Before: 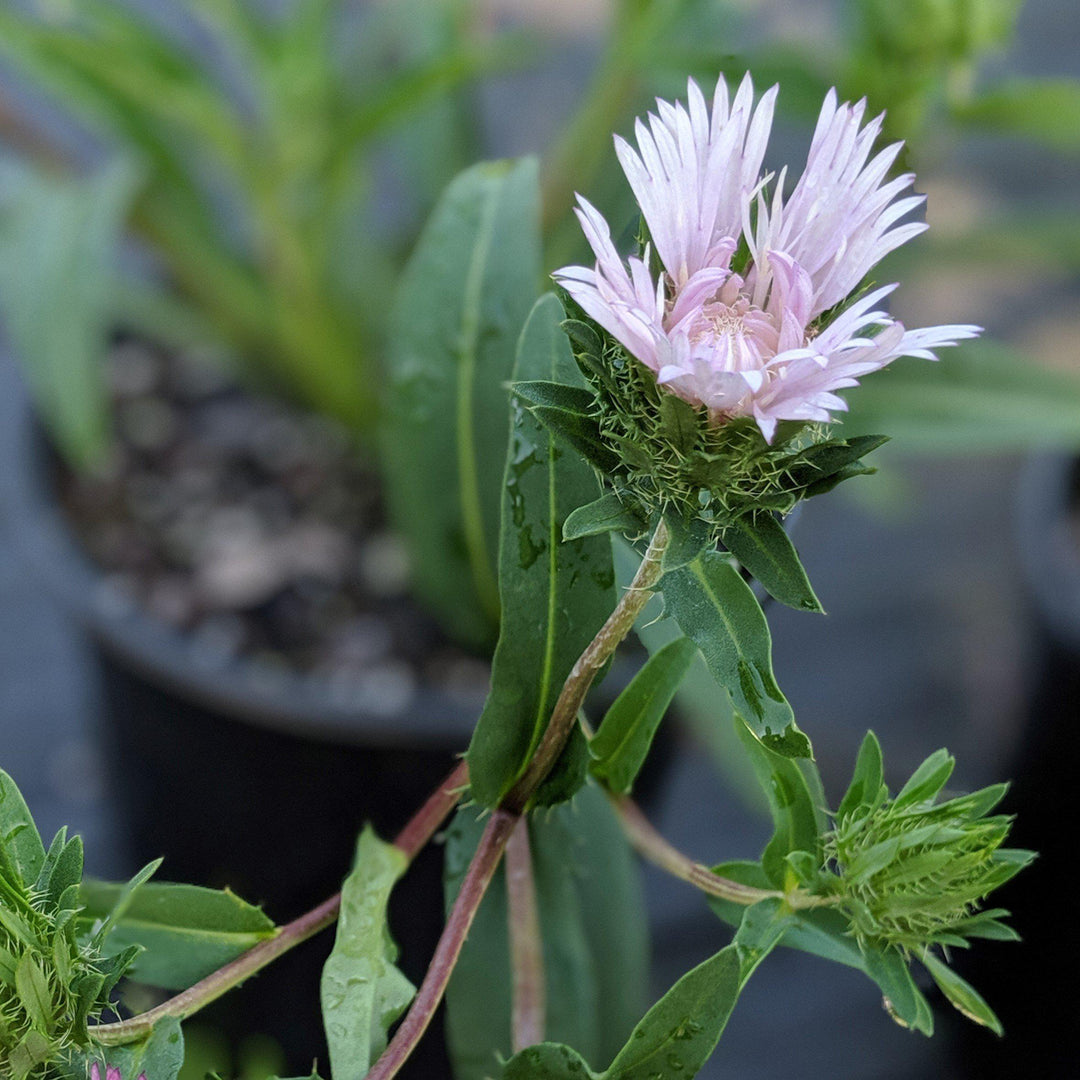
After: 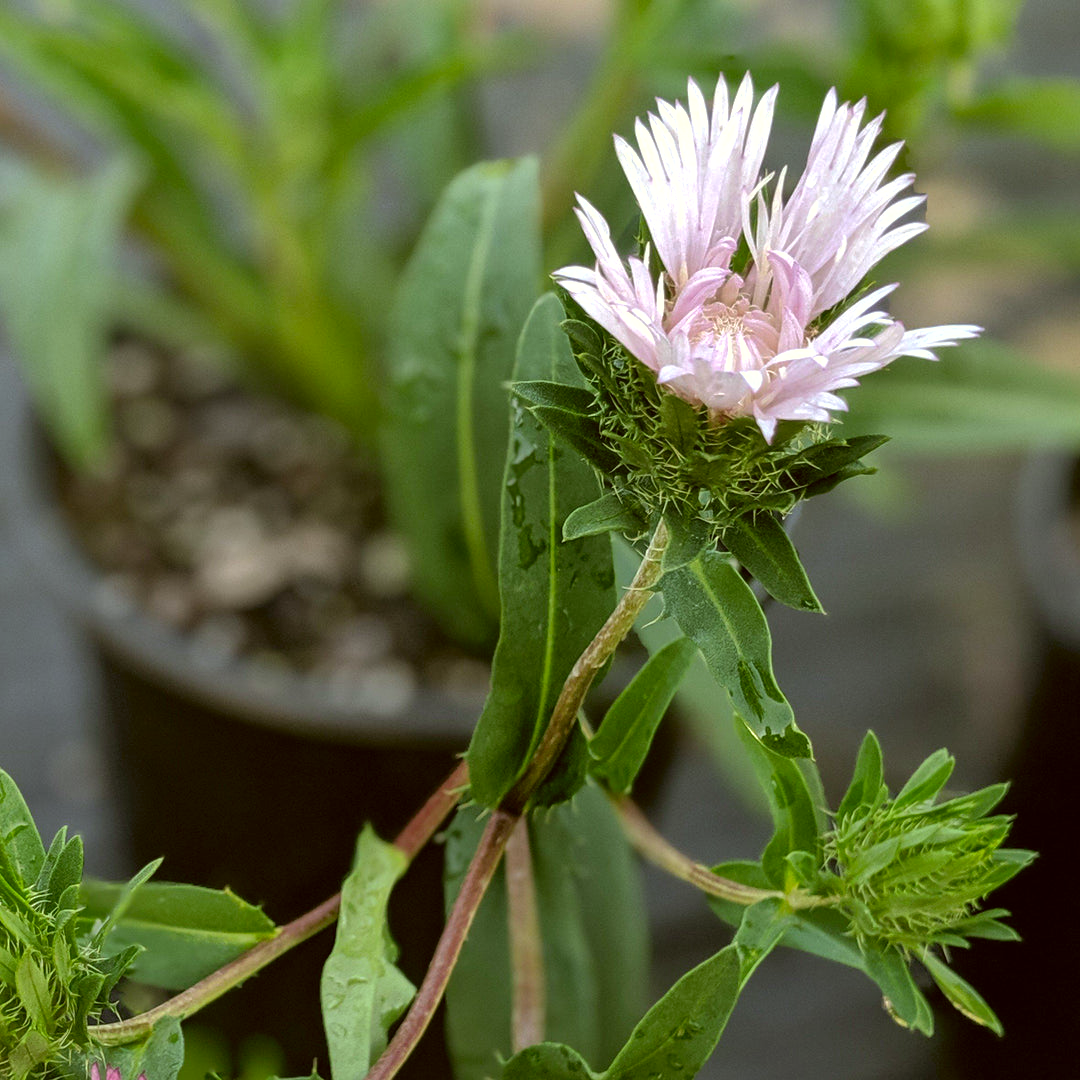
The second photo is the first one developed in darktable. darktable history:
shadows and highlights: on, module defaults
color correction: highlights a* -1.74, highlights b* 10.13, shadows a* 0.66, shadows b* 19.27
tone equalizer: -8 EV -0.407 EV, -7 EV -0.423 EV, -6 EV -0.307 EV, -5 EV -0.199 EV, -3 EV 0.208 EV, -2 EV 0.363 EV, -1 EV 0.409 EV, +0 EV 0.413 EV, edges refinement/feathering 500, mask exposure compensation -1.57 EV, preserve details no
